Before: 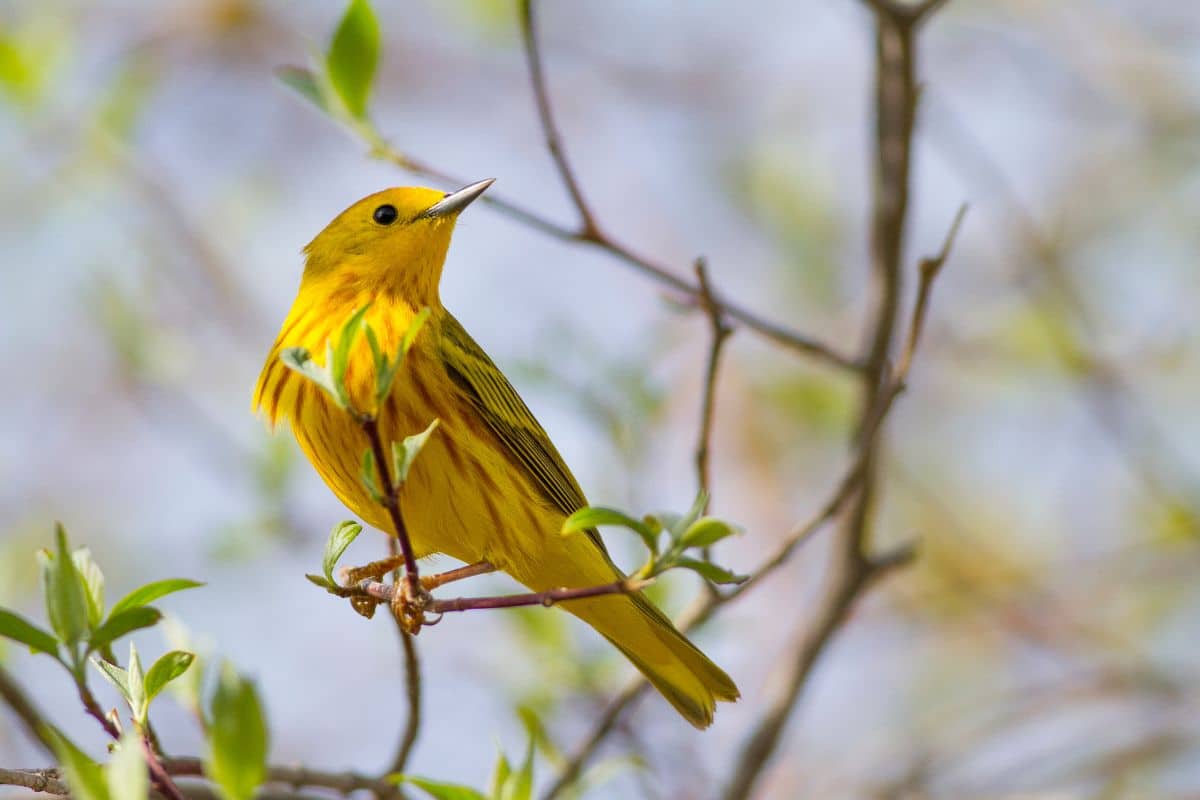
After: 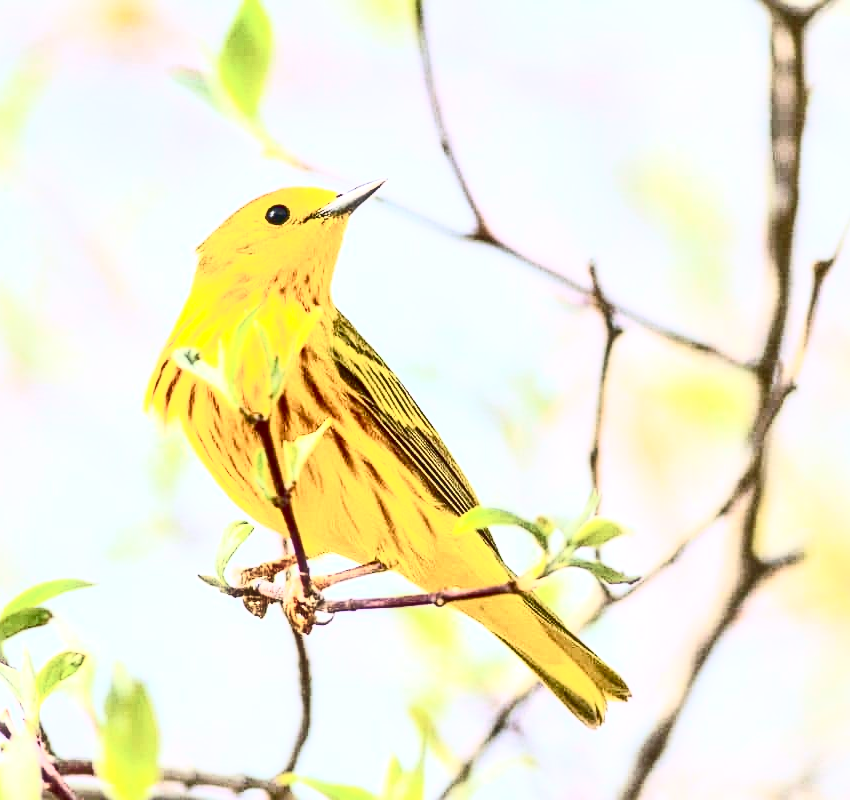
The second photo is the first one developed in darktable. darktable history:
sharpen: radius 2.156, amount 0.386, threshold 0.158
exposure: black level correction 0.004, exposure 0.412 EV, compensate highlight preservation false
crop and rotate: left 9.03%, right 20.131%
tone equalizer: -8 EV 1.97 EV, -7 EV 1.99 EV, -6 EV 1.98 EV, -5 EV 1.99 EV, -4 EV 1.96 EV, -3 EV 1.49 EV, -2 EV 0.982 EV, -1 EV 0.501 EV
contrast brightness saturation: contrast 0.928, brightness 0.194
haze removal: strength -0.112, compatibility mode true, adaptive false
local contrast: on, module defaults
